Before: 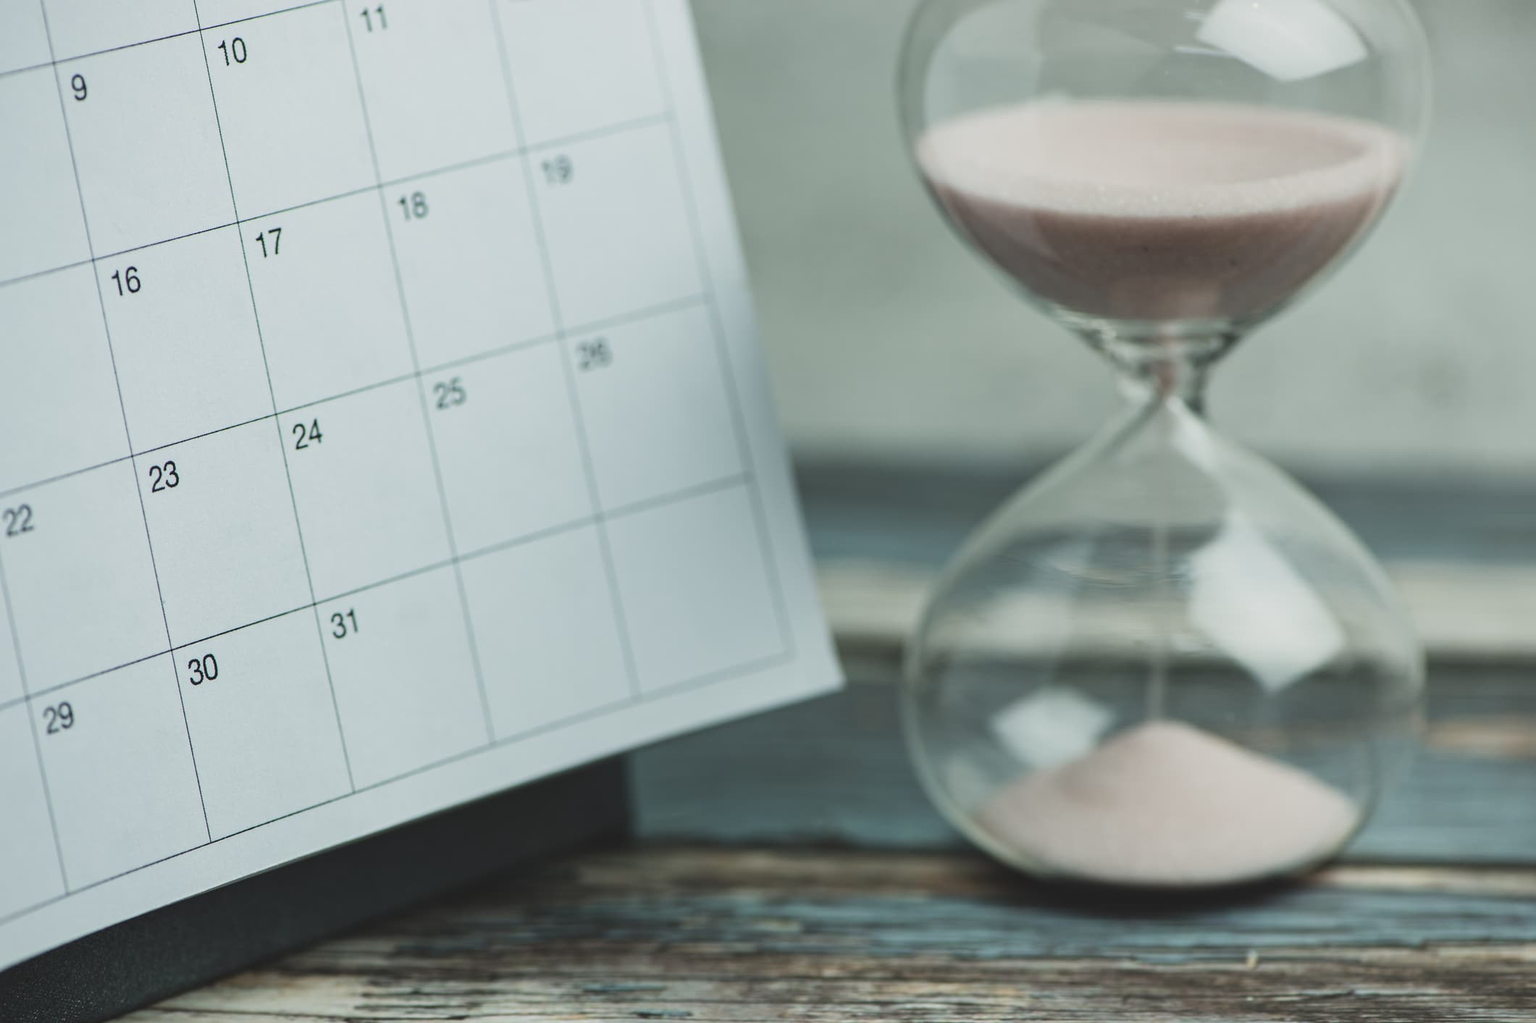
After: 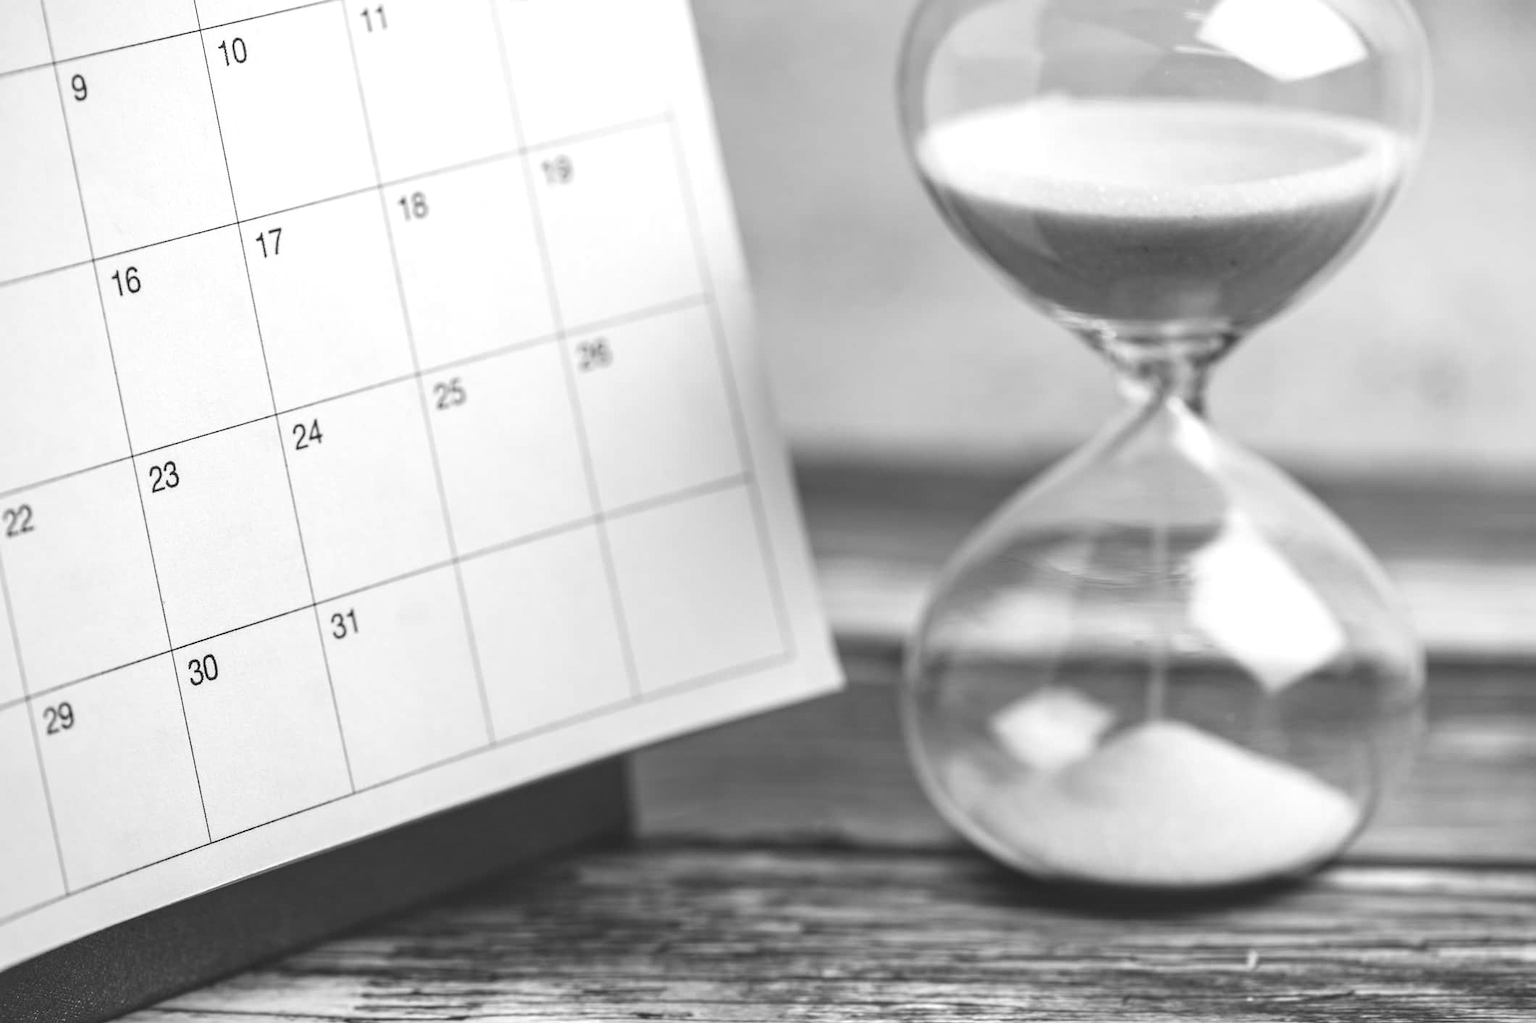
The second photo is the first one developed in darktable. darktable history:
color zones: curves: ch1 [(0.235, 0.558) (0.75, 0.5)]; ch2 [(0.25, 0.462) (0.749, 0.457)], mix 25.94%
monochrome: a -35.87, b 49.73, size 1.7
exposure: black level correction 0, exposure 0.7 EV, compensate exposure bias true, compensate highlight preservation false
local contrast: on, module defaults
